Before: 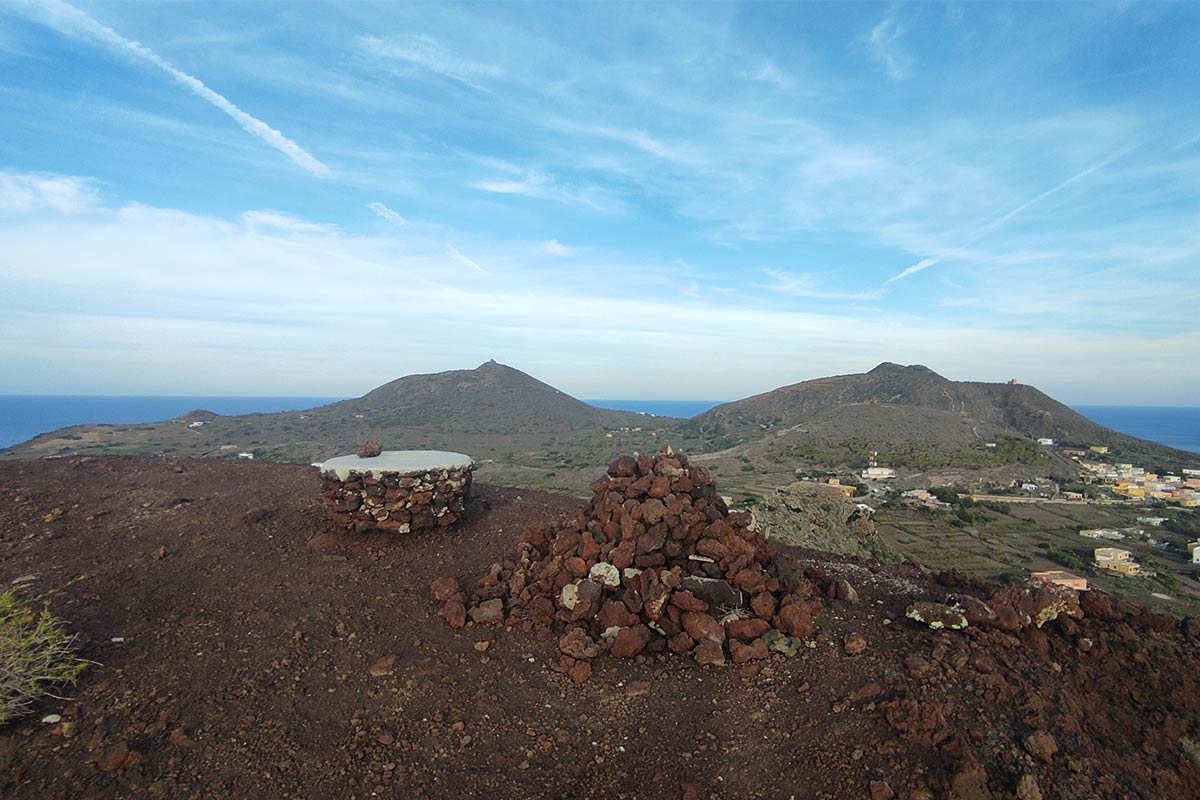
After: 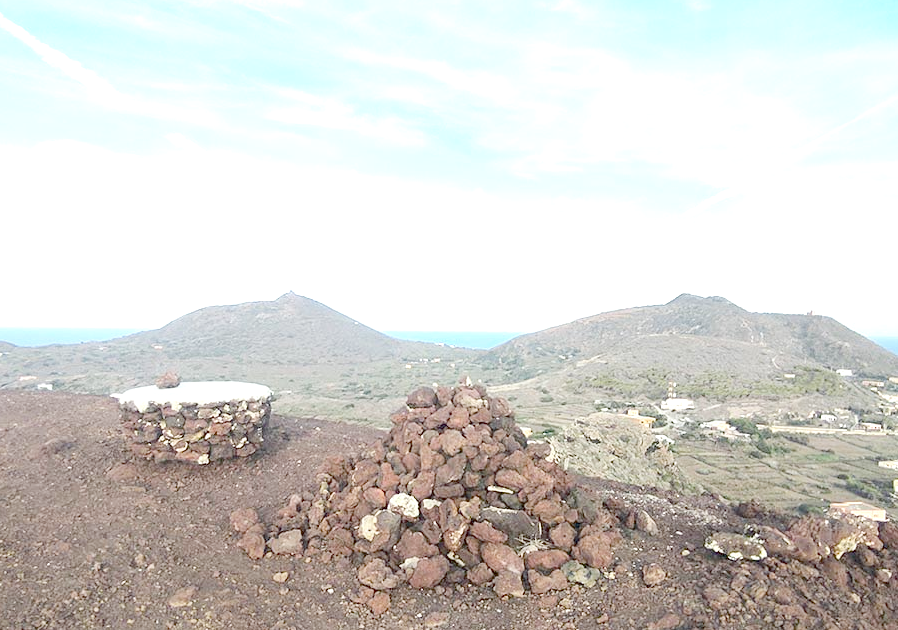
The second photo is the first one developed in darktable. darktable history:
crop: left 16.768%, top 8.653%, right 8.362%, bottom 12.485%
tone equalizer "contrast tone curve: medium": -8 EV -0.75 EV, -7 EV -0.7 EV, -6 EV -0.6 EV, -5 EV -0.4 EV, -3 EV 0.4 EV, -2 EV 0.6 EV, -1 EV 0.7 EV, +0 EV 0.75 EV, edges refinement/feathering 500, mask exposure compensation -1.57 EV, preserve details no
